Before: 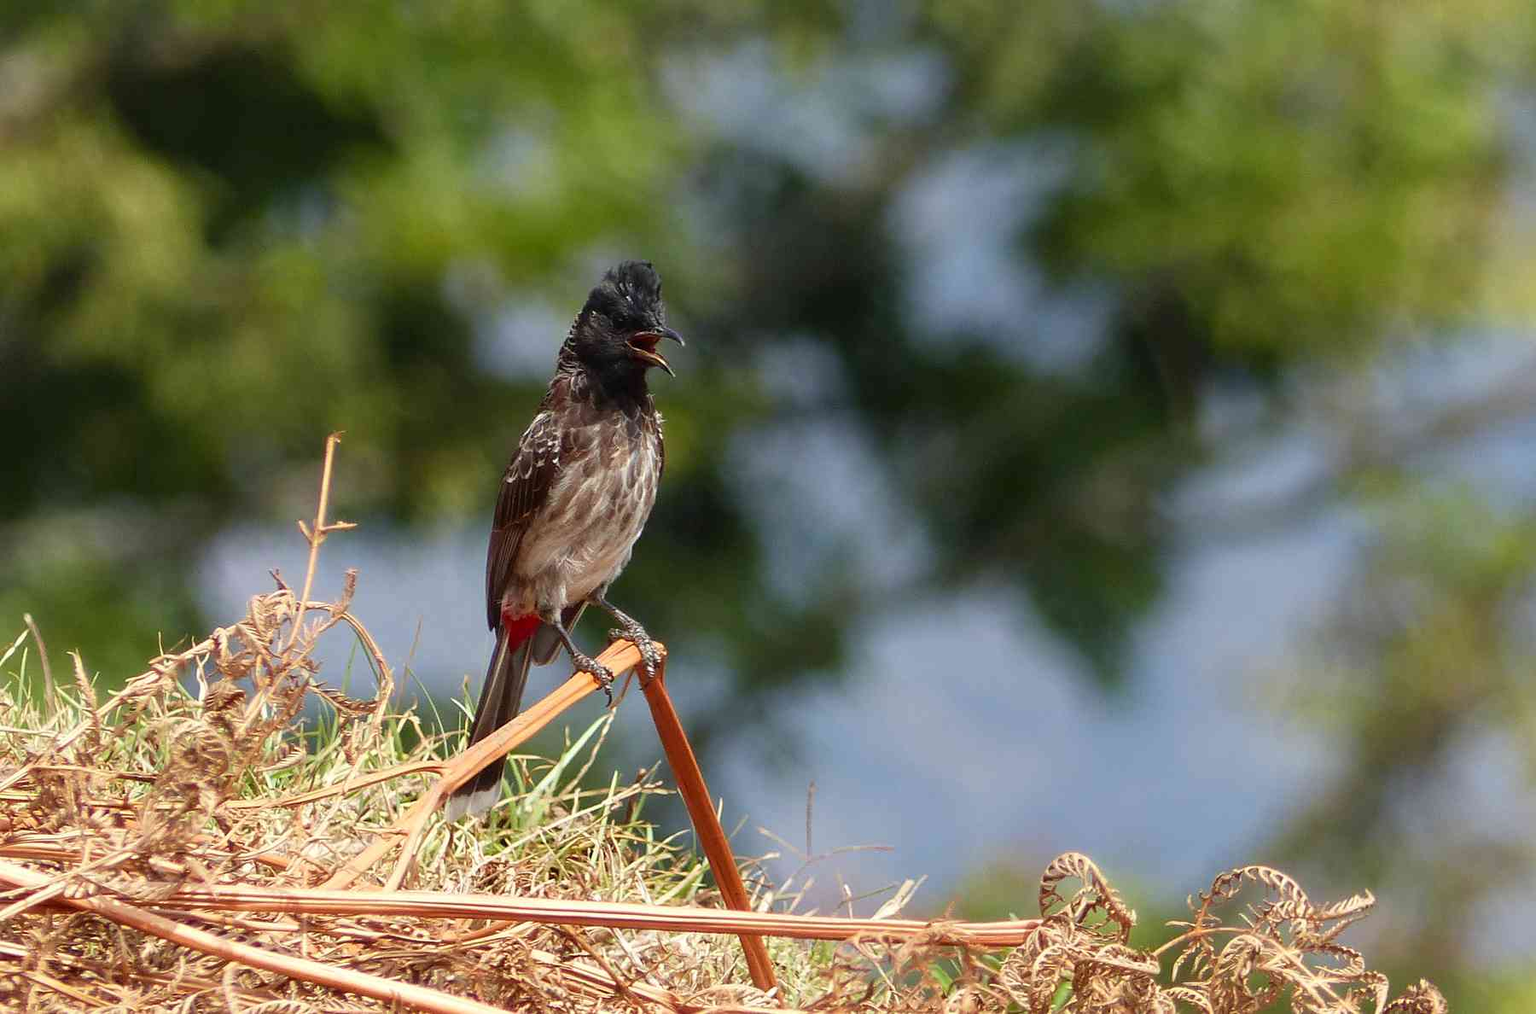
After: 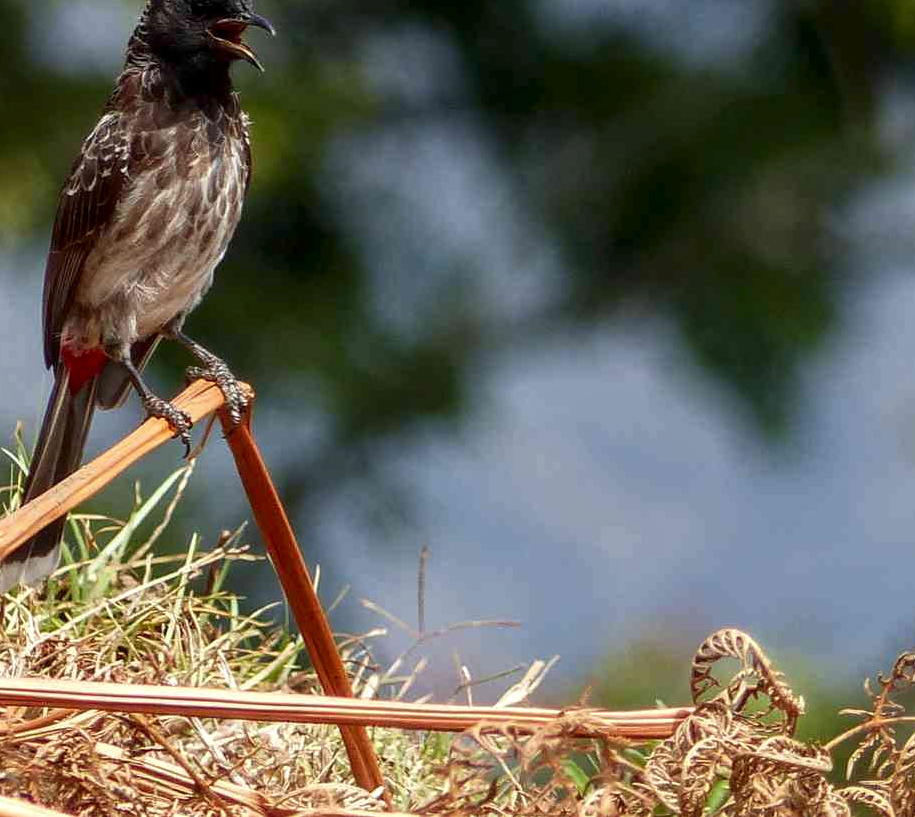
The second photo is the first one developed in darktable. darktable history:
contrast brightness saturation: brightness -0.085
crop and rotate: left 29.284%, top 31.225%, right 19.839%
local contrast: on, module defaults
